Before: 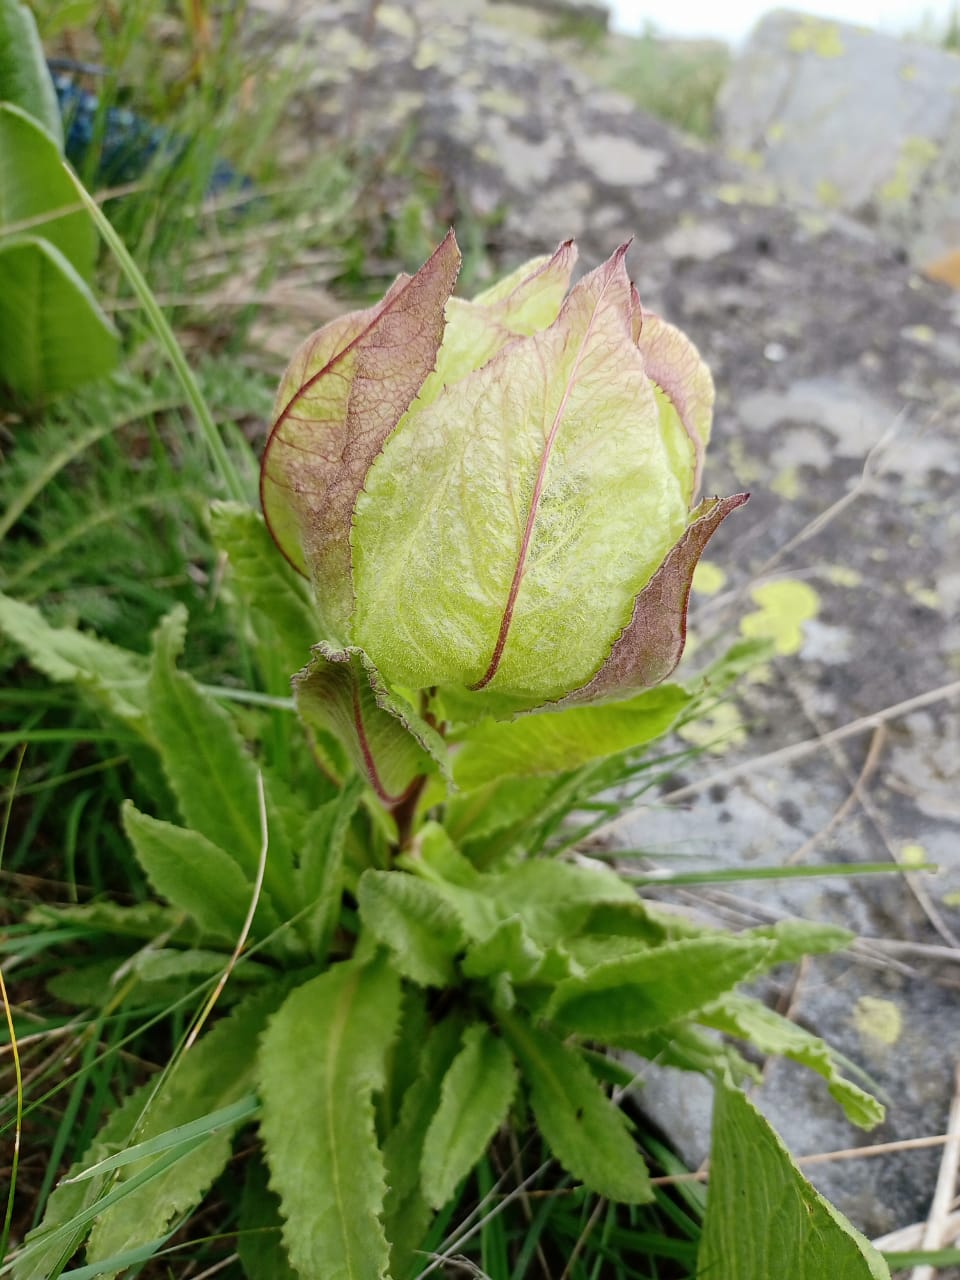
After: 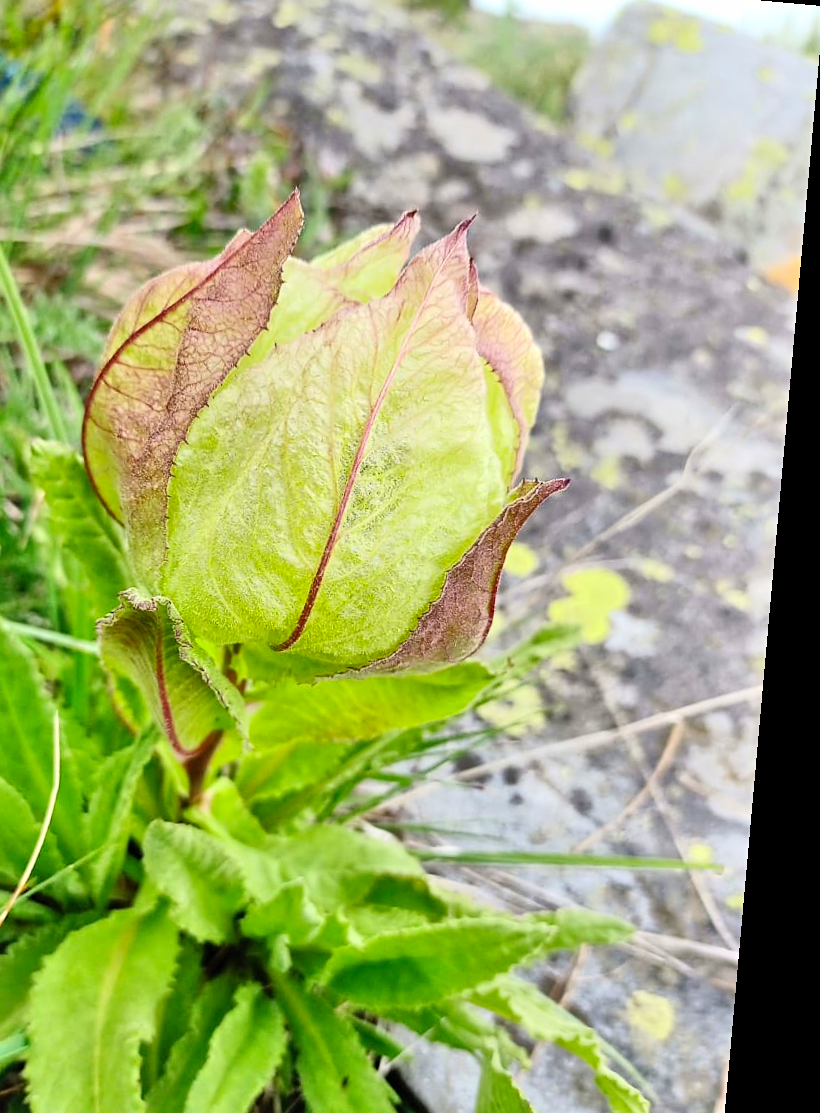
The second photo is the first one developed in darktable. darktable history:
contrast brightness saturation: contrast 0.2, brightness 0.16, saturation 0.22
crop: left 23.095%, top 5.827%, bottom 11.854%
sharpen: amount 0.2
tone equalizer: -7 EV 0.15 EV, -6 EV 0.6 EV, -5 EV 1.15 EV, -4 EV 1.33 EV, -3 EV 1.15 EV, -2 EV 0.6 EV, -1 EV 0.15 EV, mask exposure compensation -0.5 EV
rotate and perspective: rotation 5.12°, automatic cropping off
shadows and highlights: soften with gaussian
